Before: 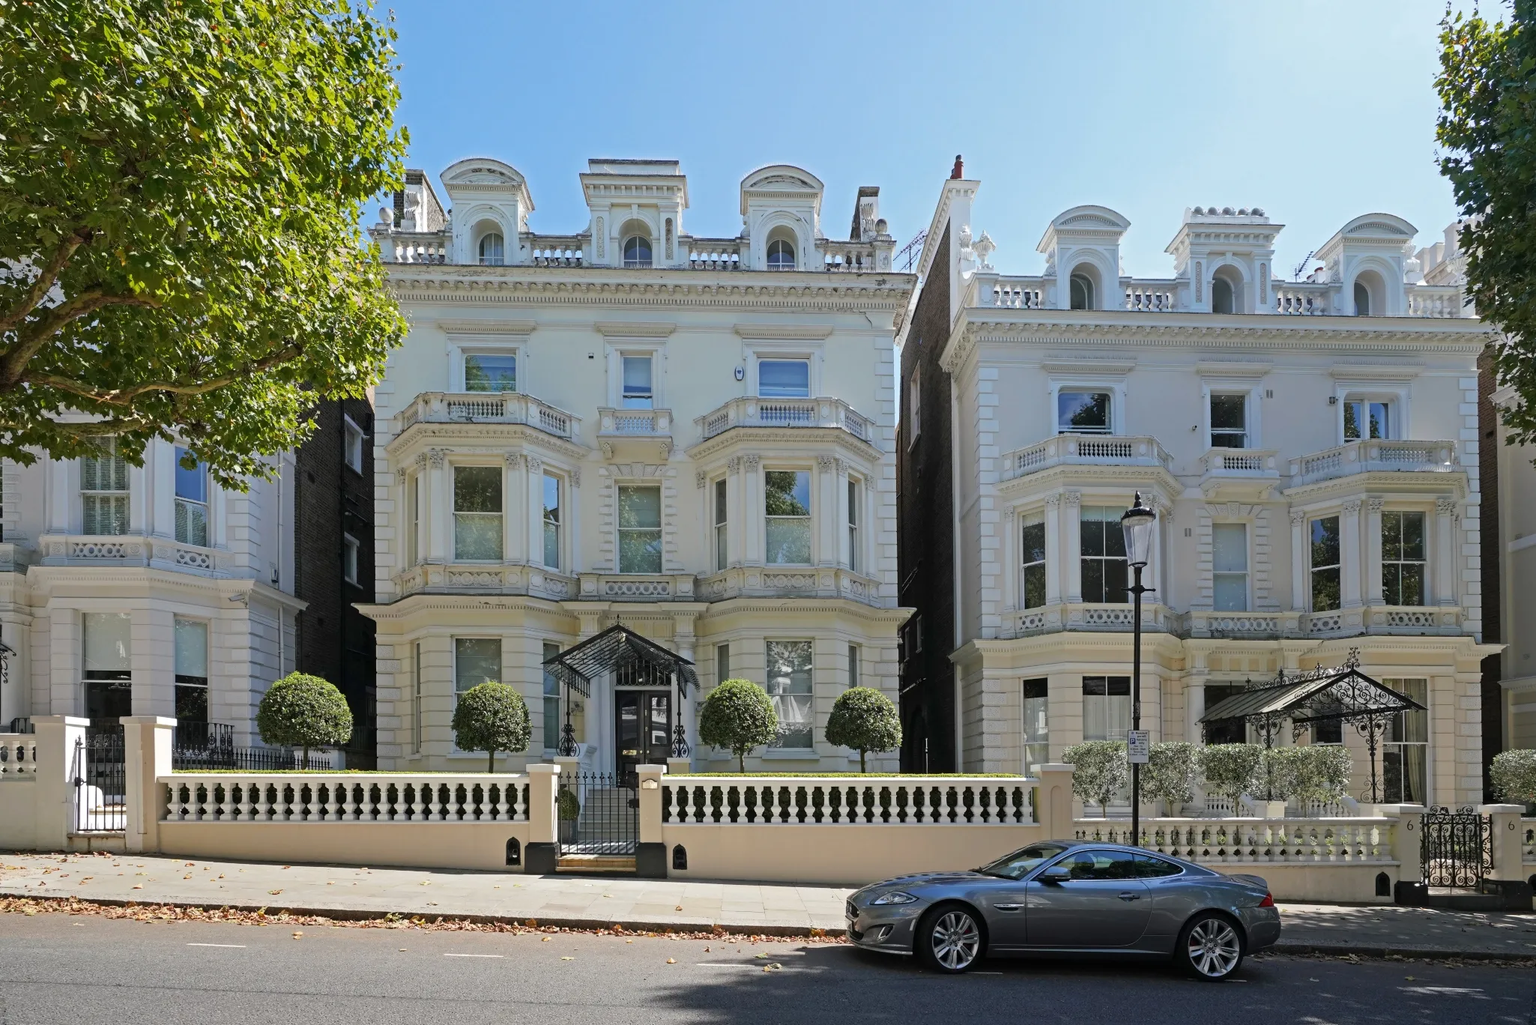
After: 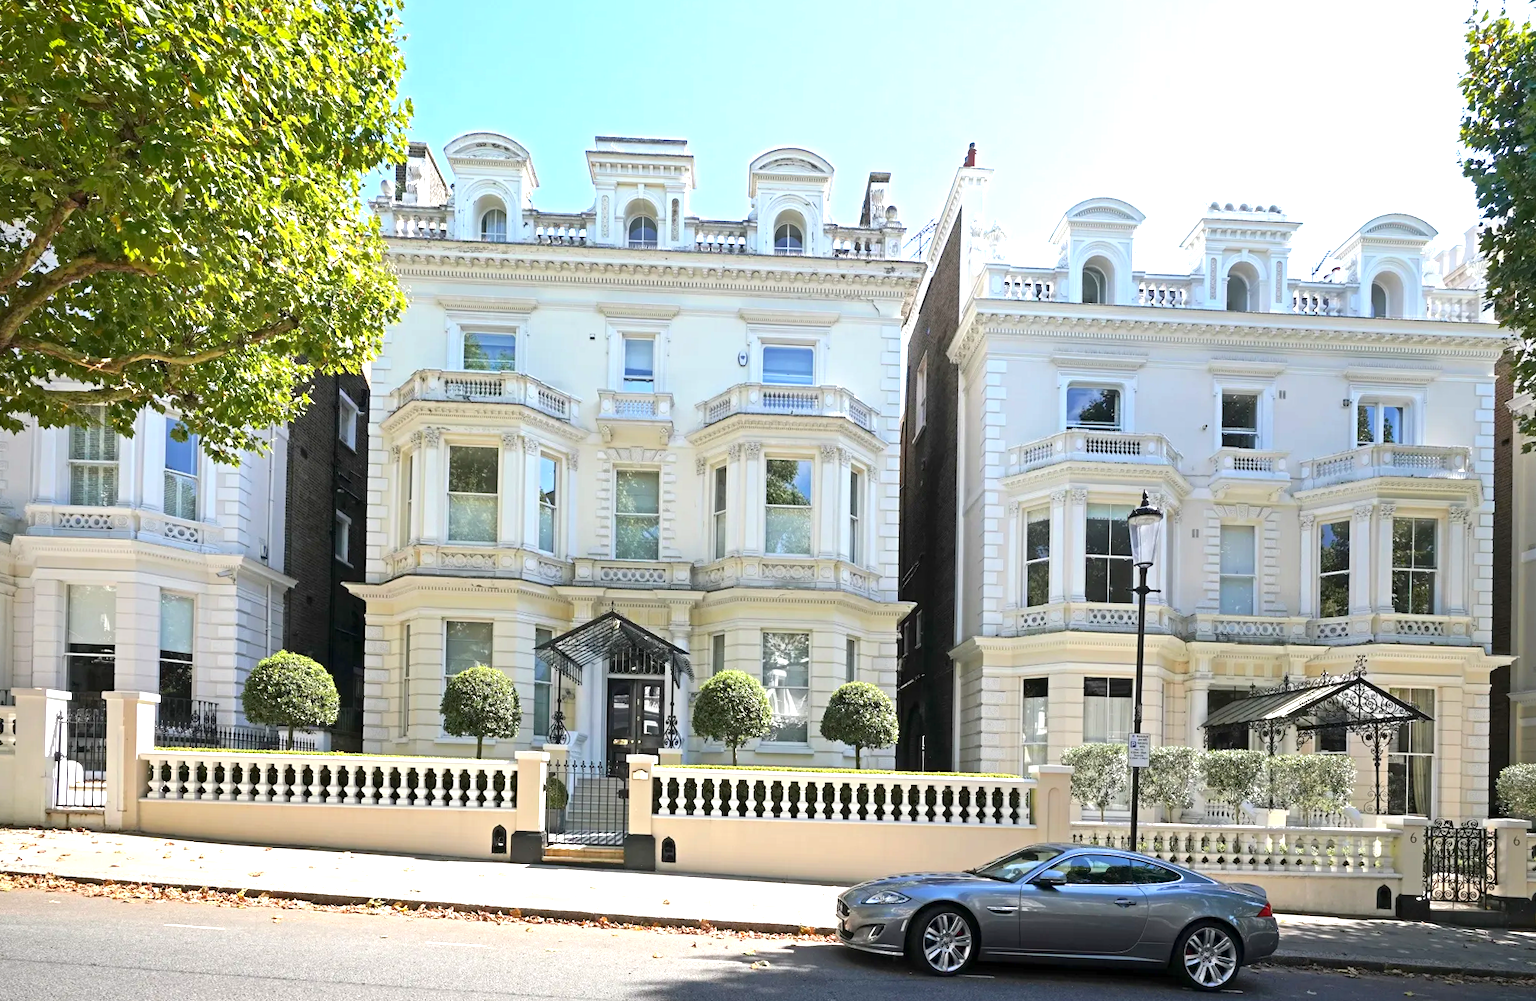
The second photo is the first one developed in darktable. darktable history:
exposure: black level correction 0.001, exposure 1.129 EV, compensate exposure bias true, compensate highlight preservation false
rotate and perspective: rotation 1.57°, crop left 0.018, crop right 0.982, crop top 0.039, crop bottom 0.961
vignetting: brightness -0.233, saturation 0.141
